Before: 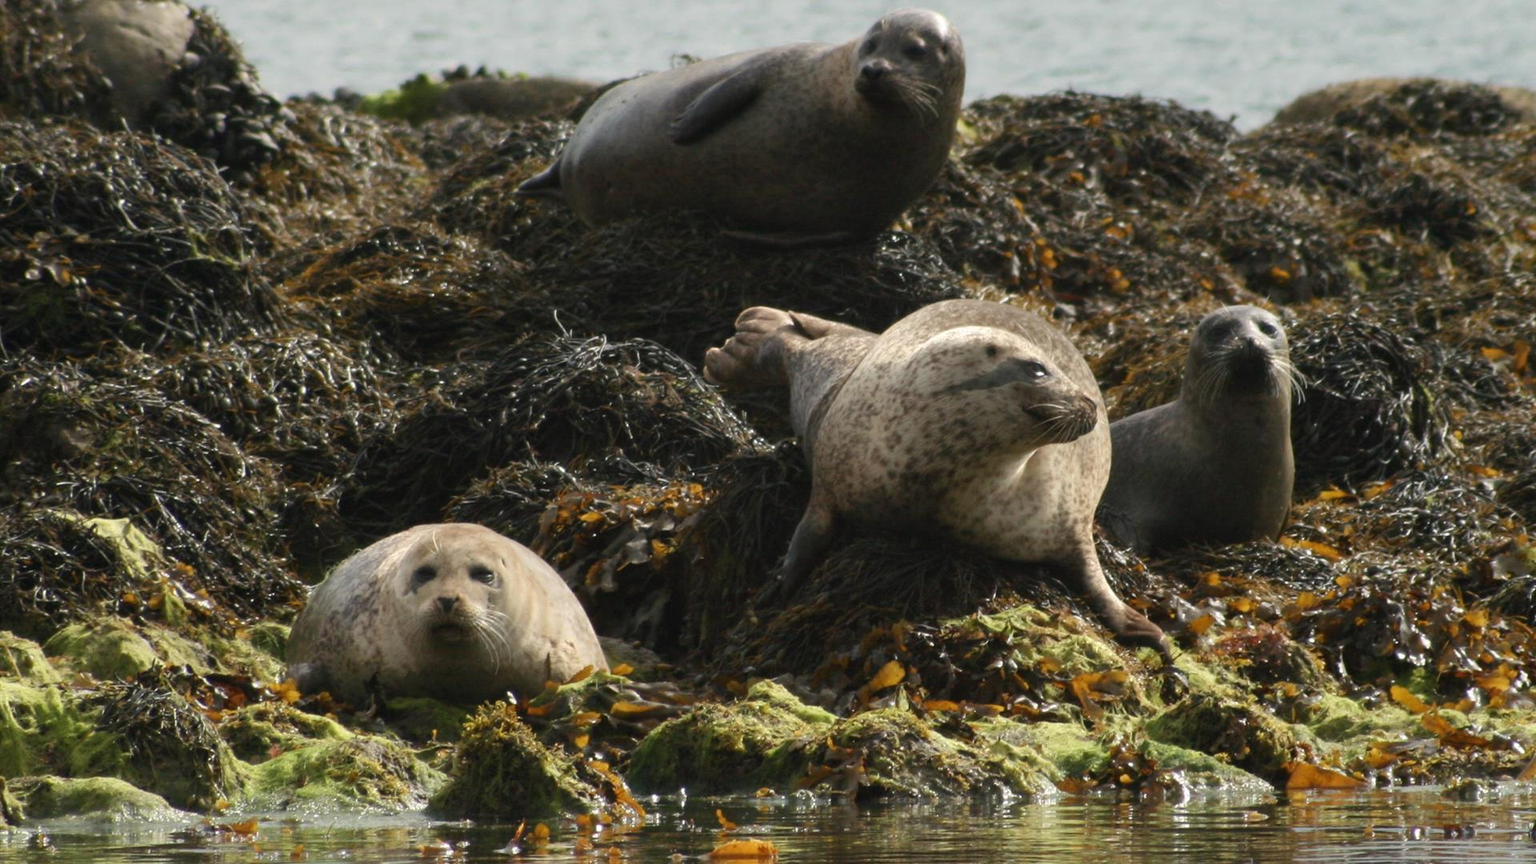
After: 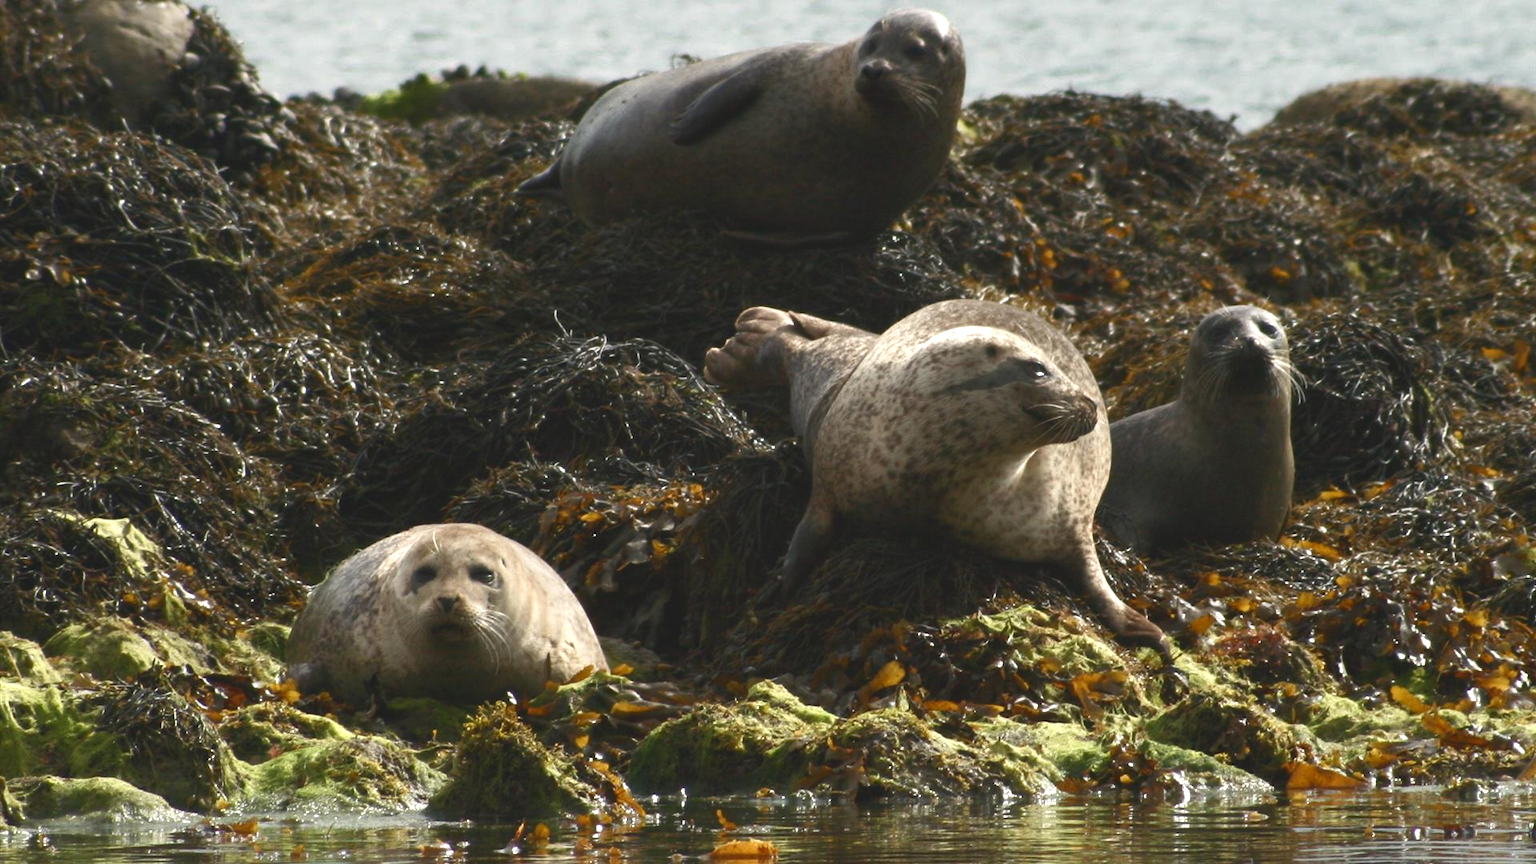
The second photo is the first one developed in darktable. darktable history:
tone curve: curves: ch0 [(0, 0.081) (0.483, 0.453) (0.881, 0.992)], color space Lab, independent channels, preserve colors none
